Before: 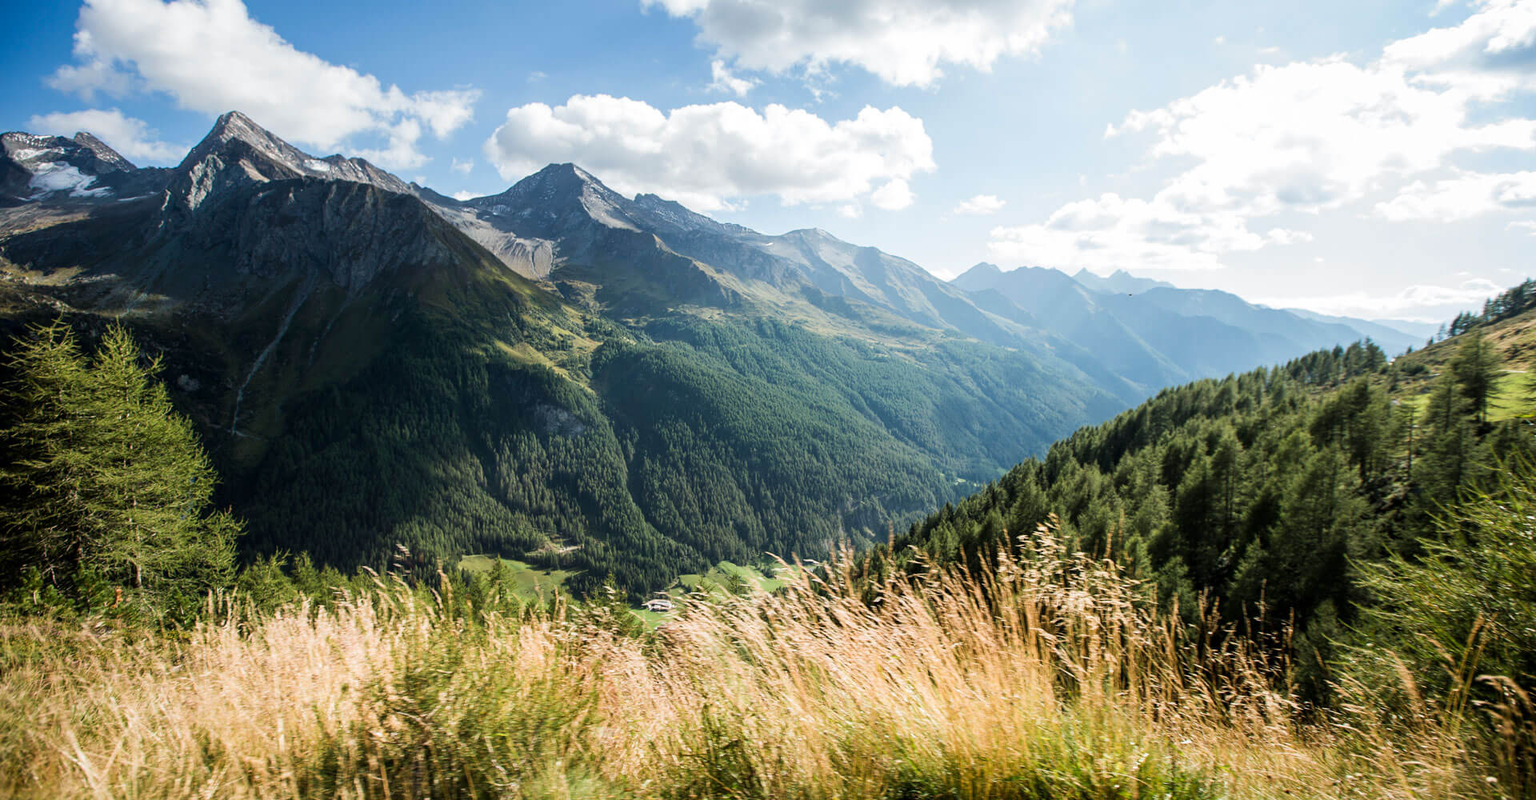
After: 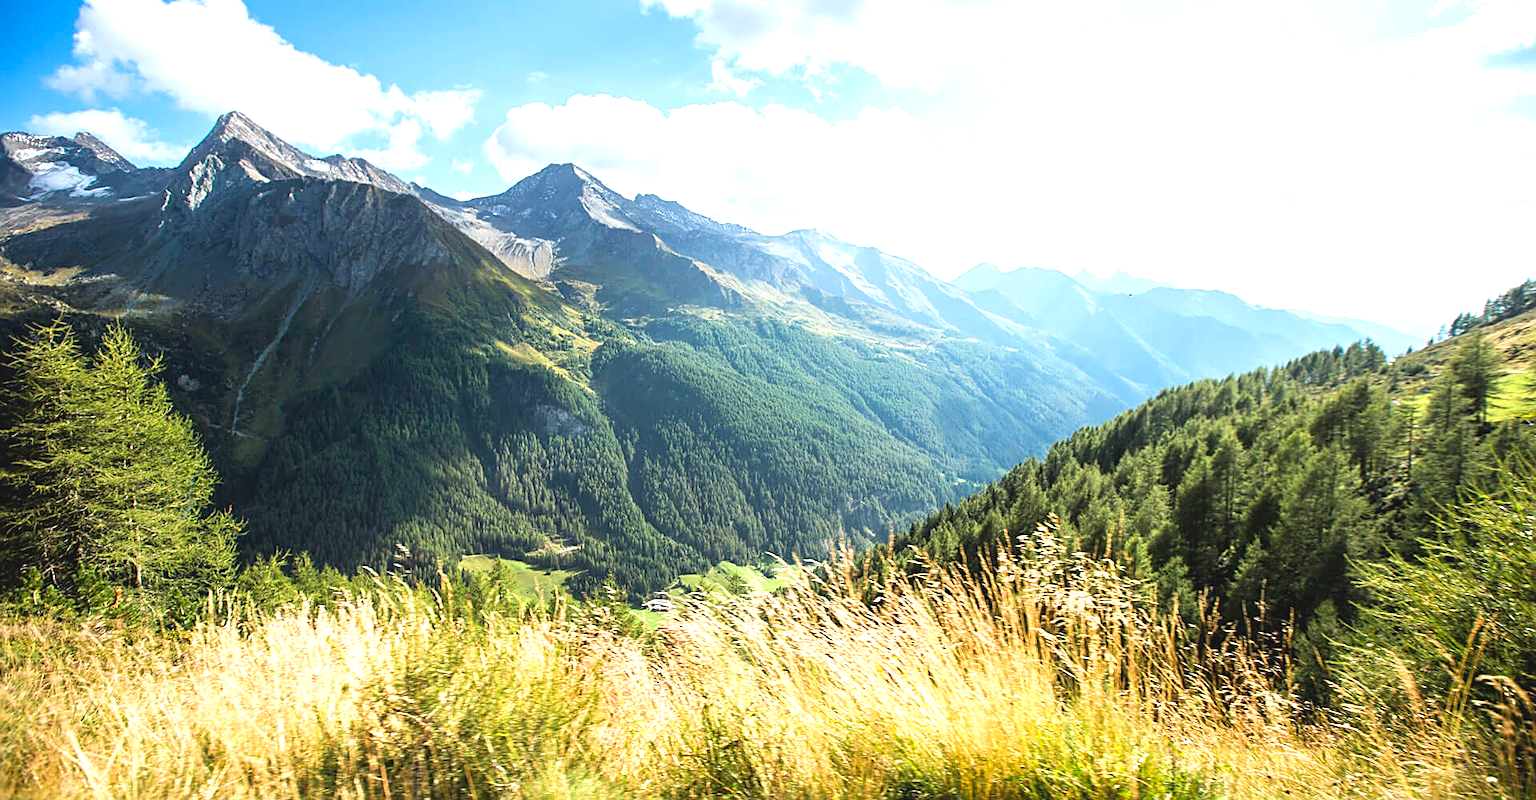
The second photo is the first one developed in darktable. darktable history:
exposure: black level correction 0, exposure 1.015 EV, compensate exposure bias true, compensate highlight preservation false
contrast brightness saturation: contrast -0.1, brightness 0.05, saturation 0.08
sharpen: on, module defaults
